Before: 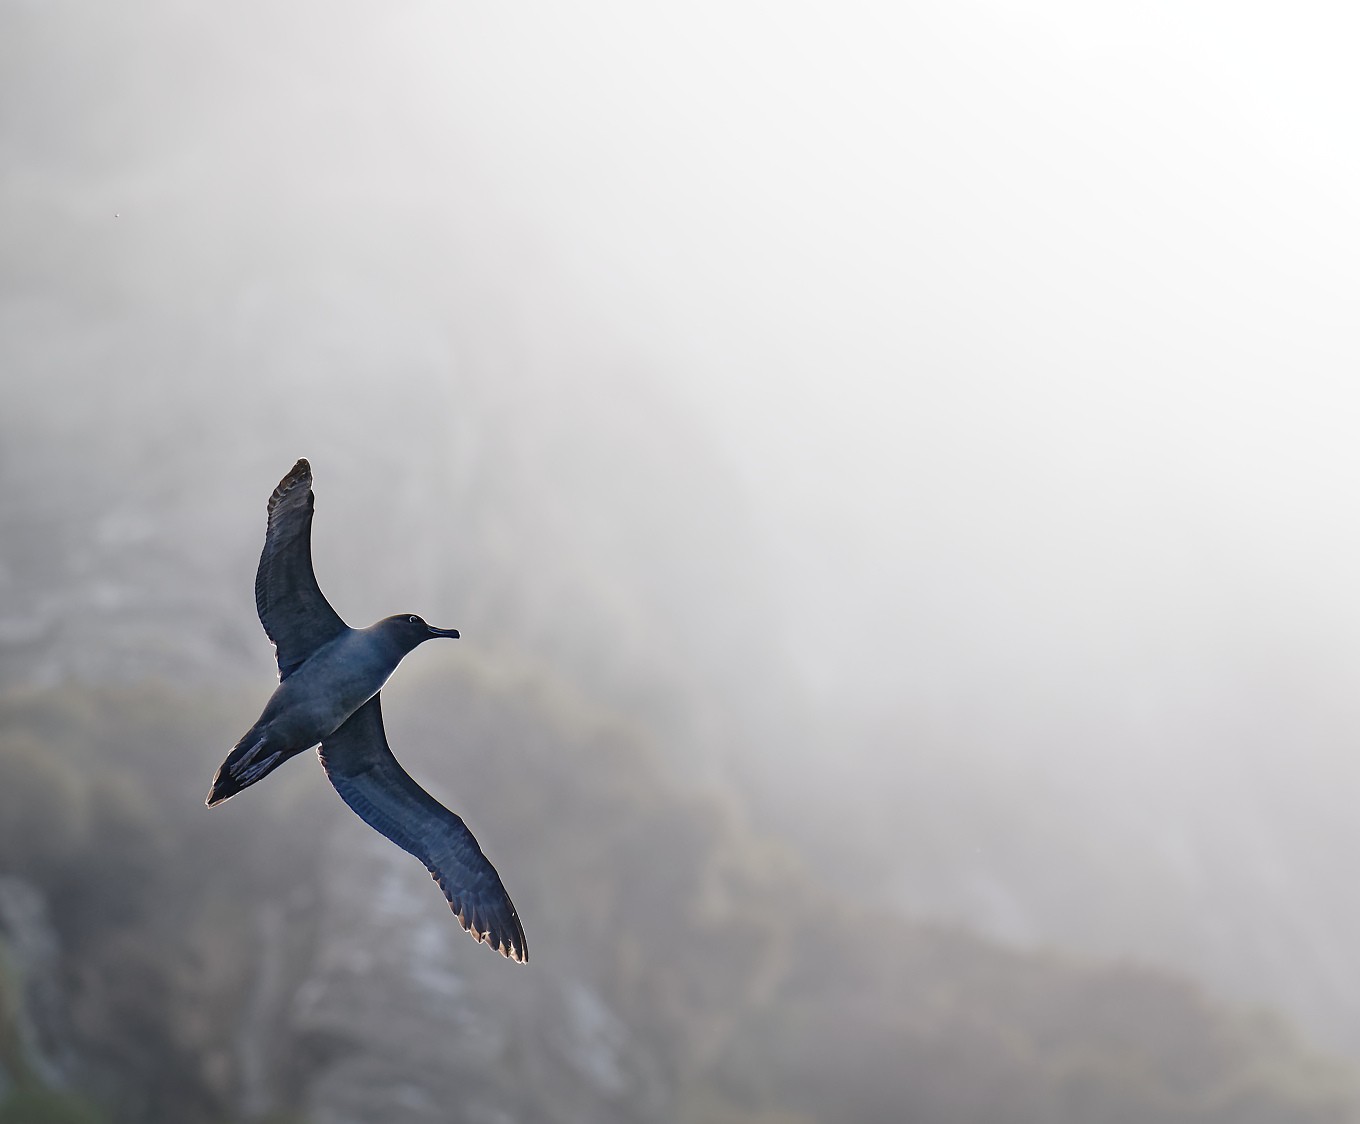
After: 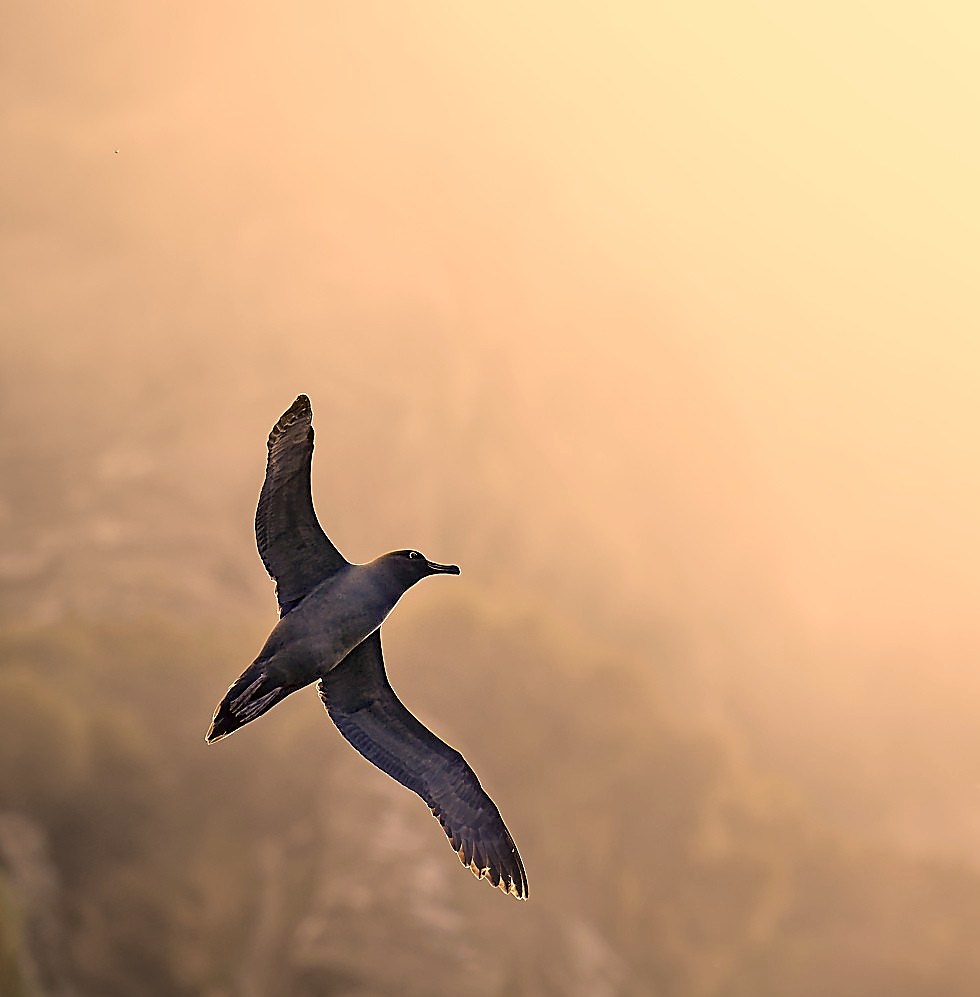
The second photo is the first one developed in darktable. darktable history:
color correction: highlights a* 18.04, highlights b* 35.81, shadows a* 1.92, shadows b* 6.52, saturation 1.03
crop: top 5.771%, right 27.886%, bottom 5.518%
exposure: black level correction 0.005, exposure 0.002 EV, compensate highlight preservation false
sharpen: radius 1.421, amount 1.234, threshold 0.809
